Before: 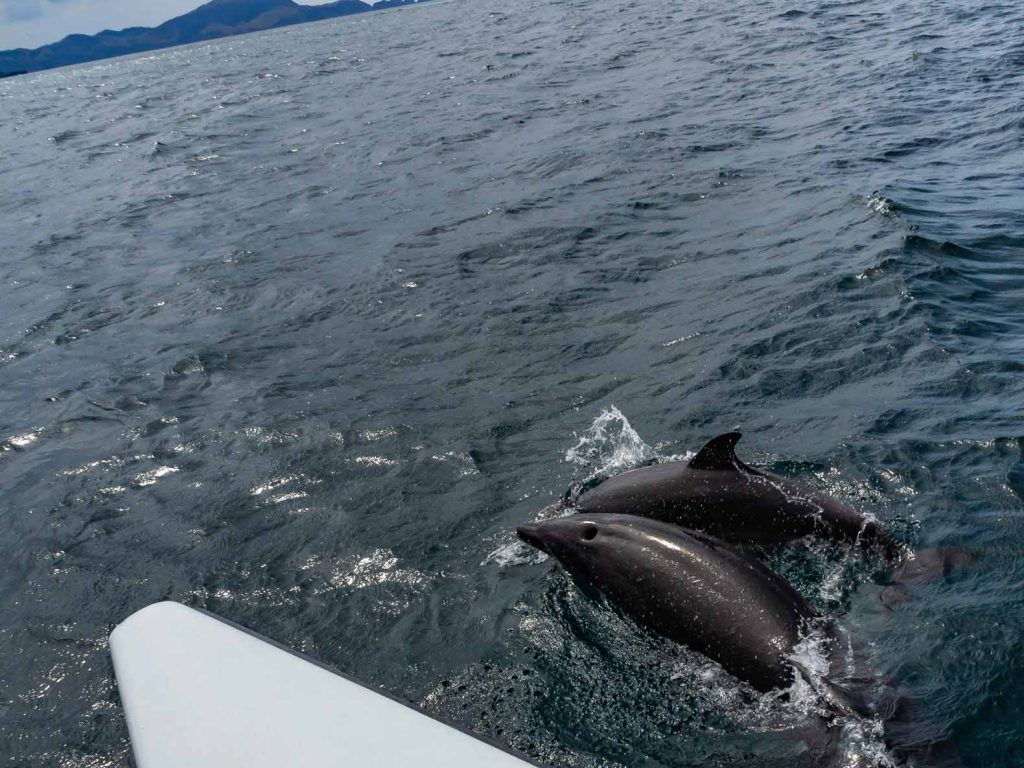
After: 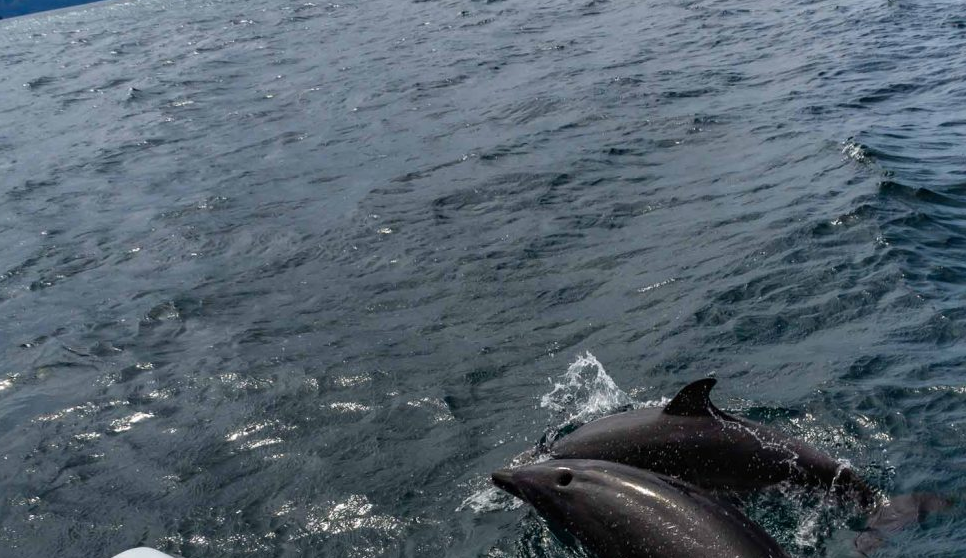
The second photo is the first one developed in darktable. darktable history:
crop: left 2.538%, top 7.07%, right 3.063%, bottom 20.26%
